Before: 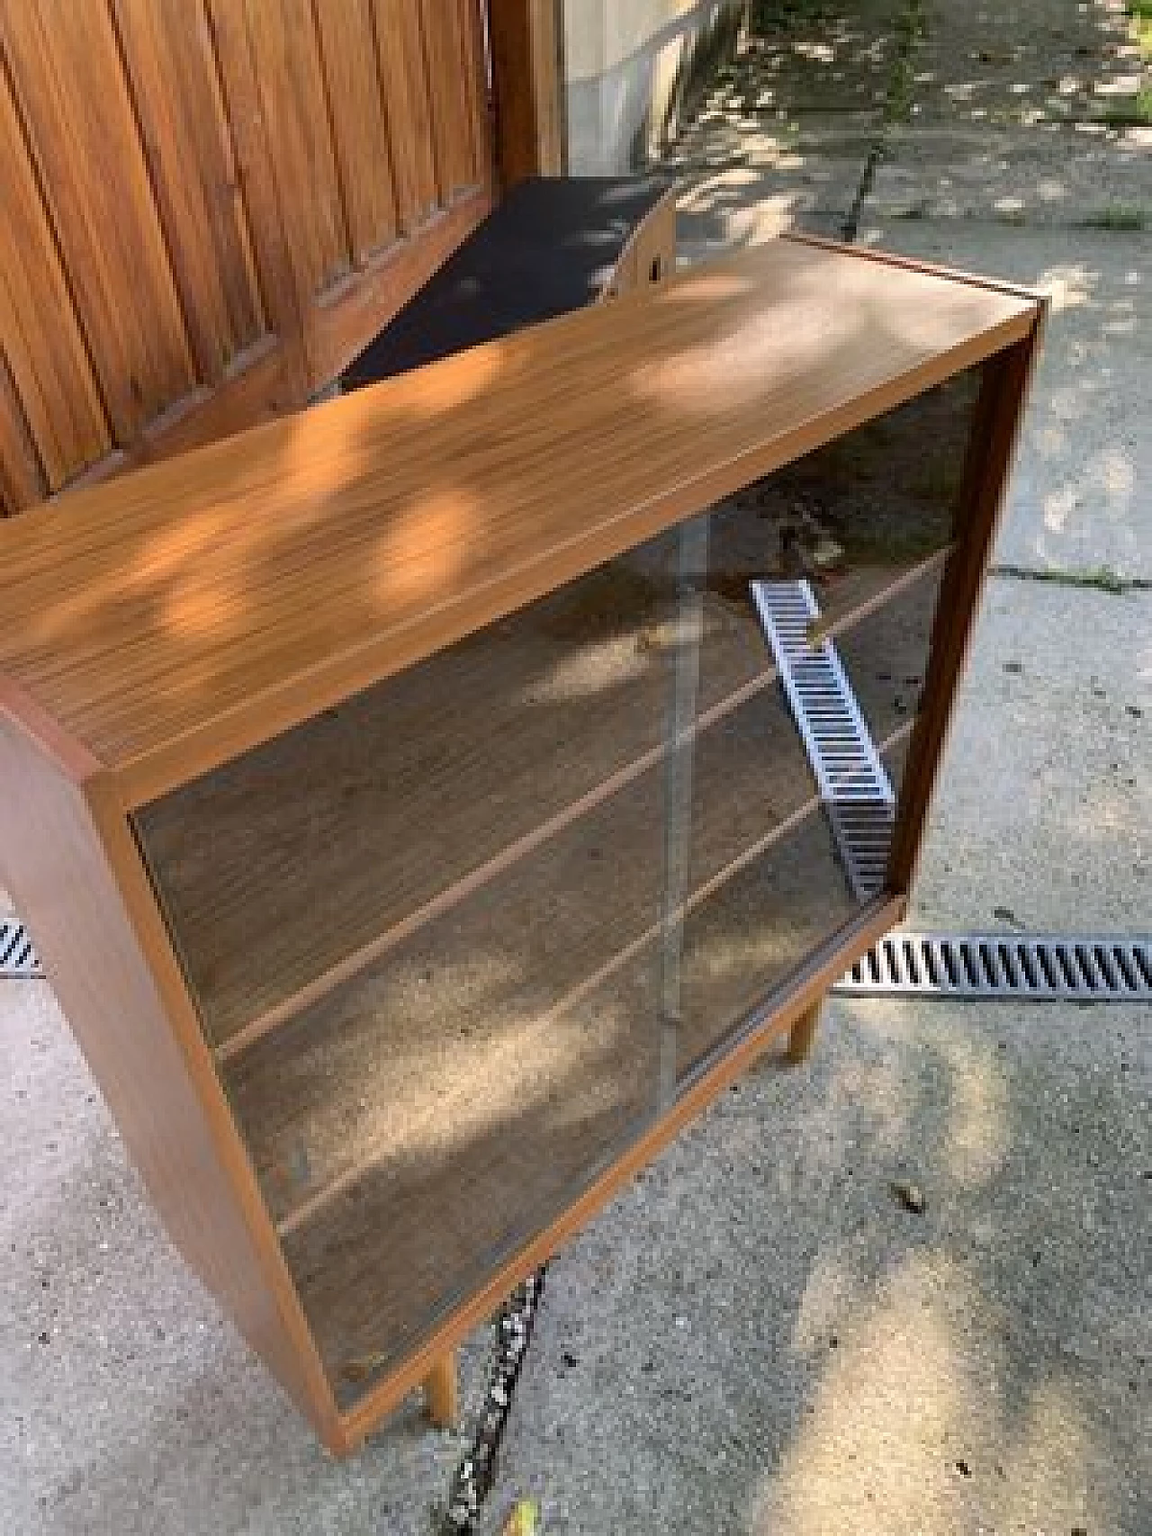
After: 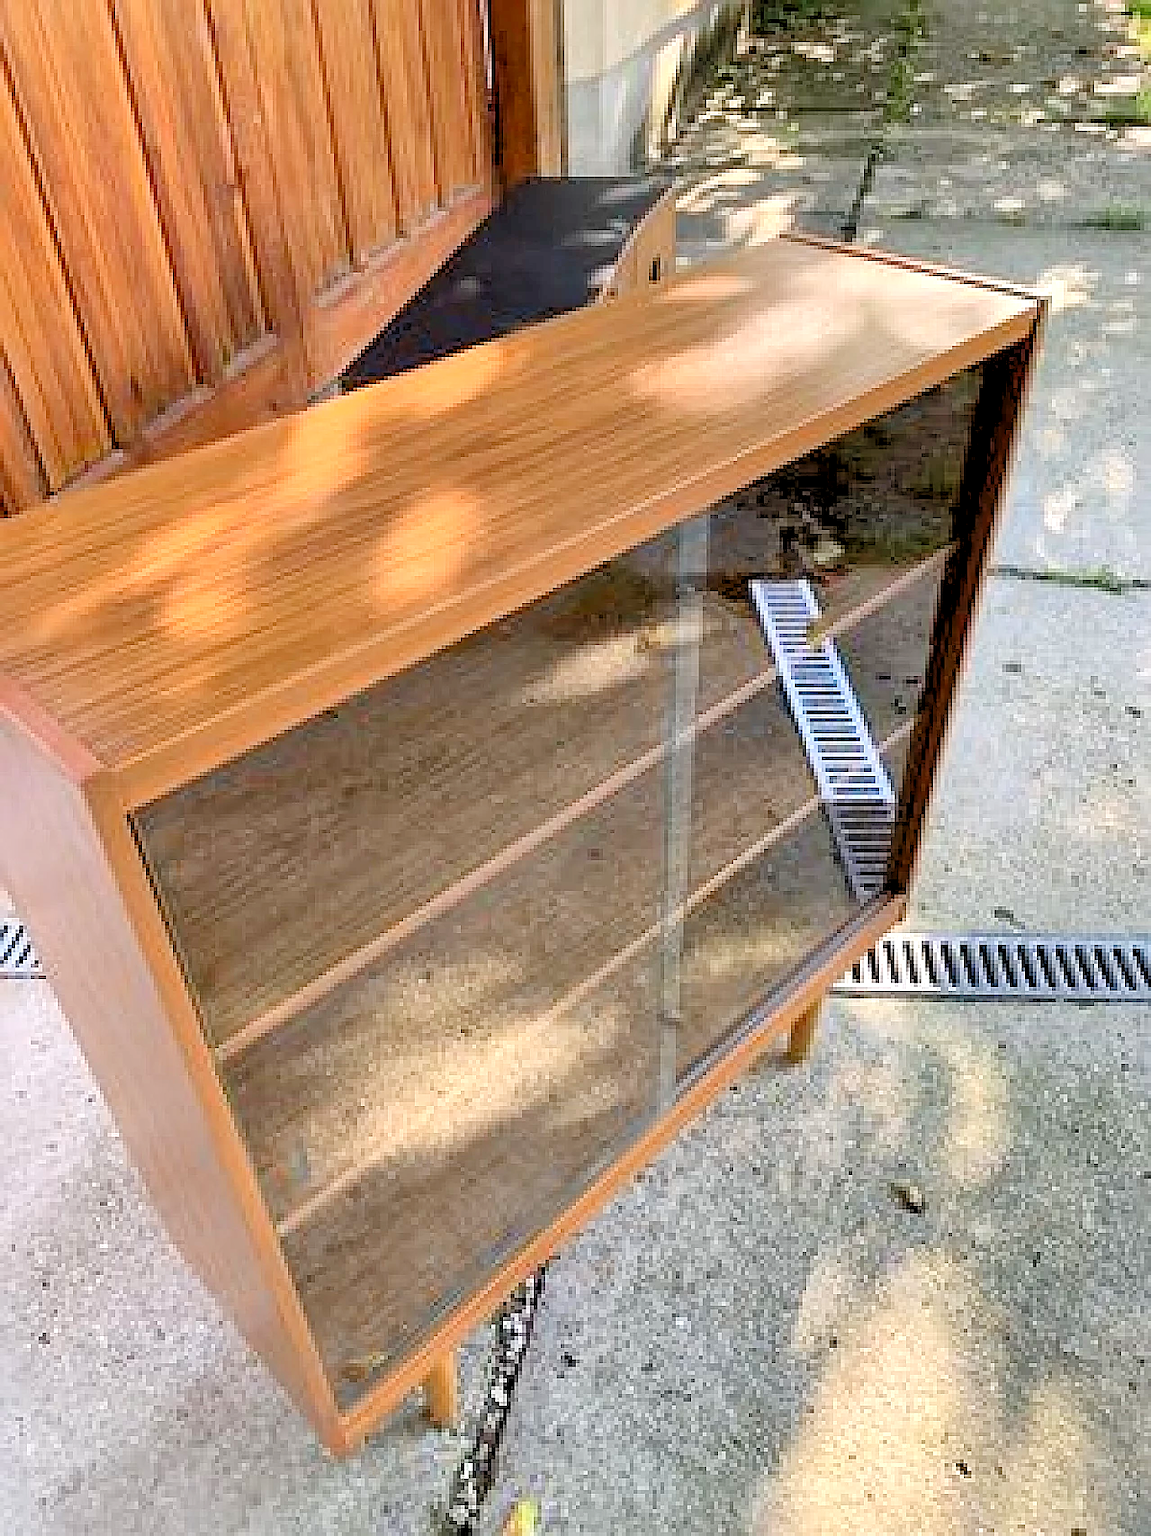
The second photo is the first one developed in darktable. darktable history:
local contrast: mode bilateral grid, contrast 19, coarseness 50, detail 143%, midtone range 0.2
sharpen: on, module defaults
levels: levels [0.072, 0.414, 0.976]
